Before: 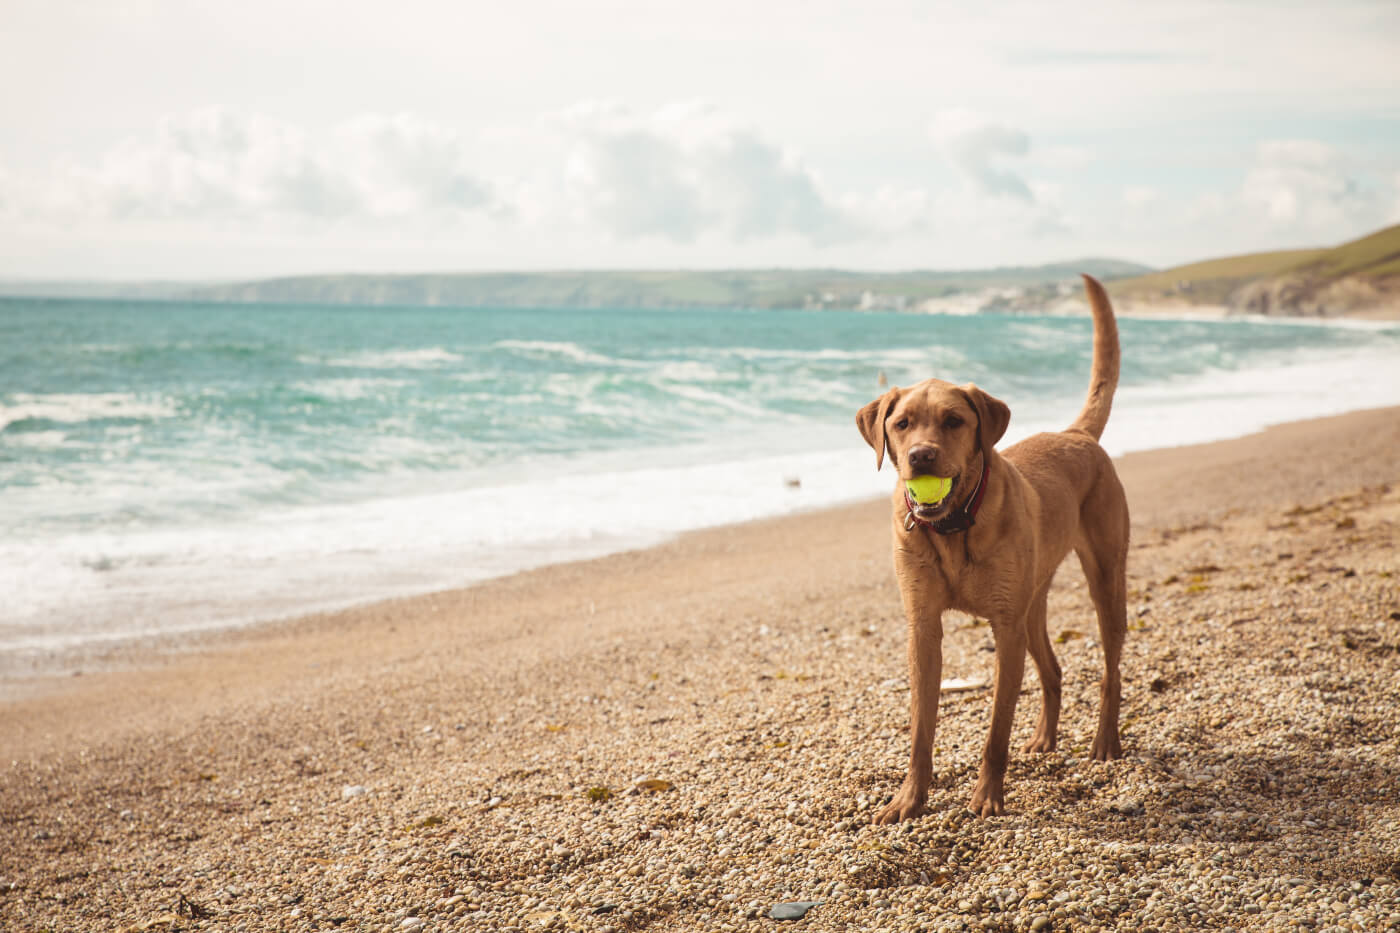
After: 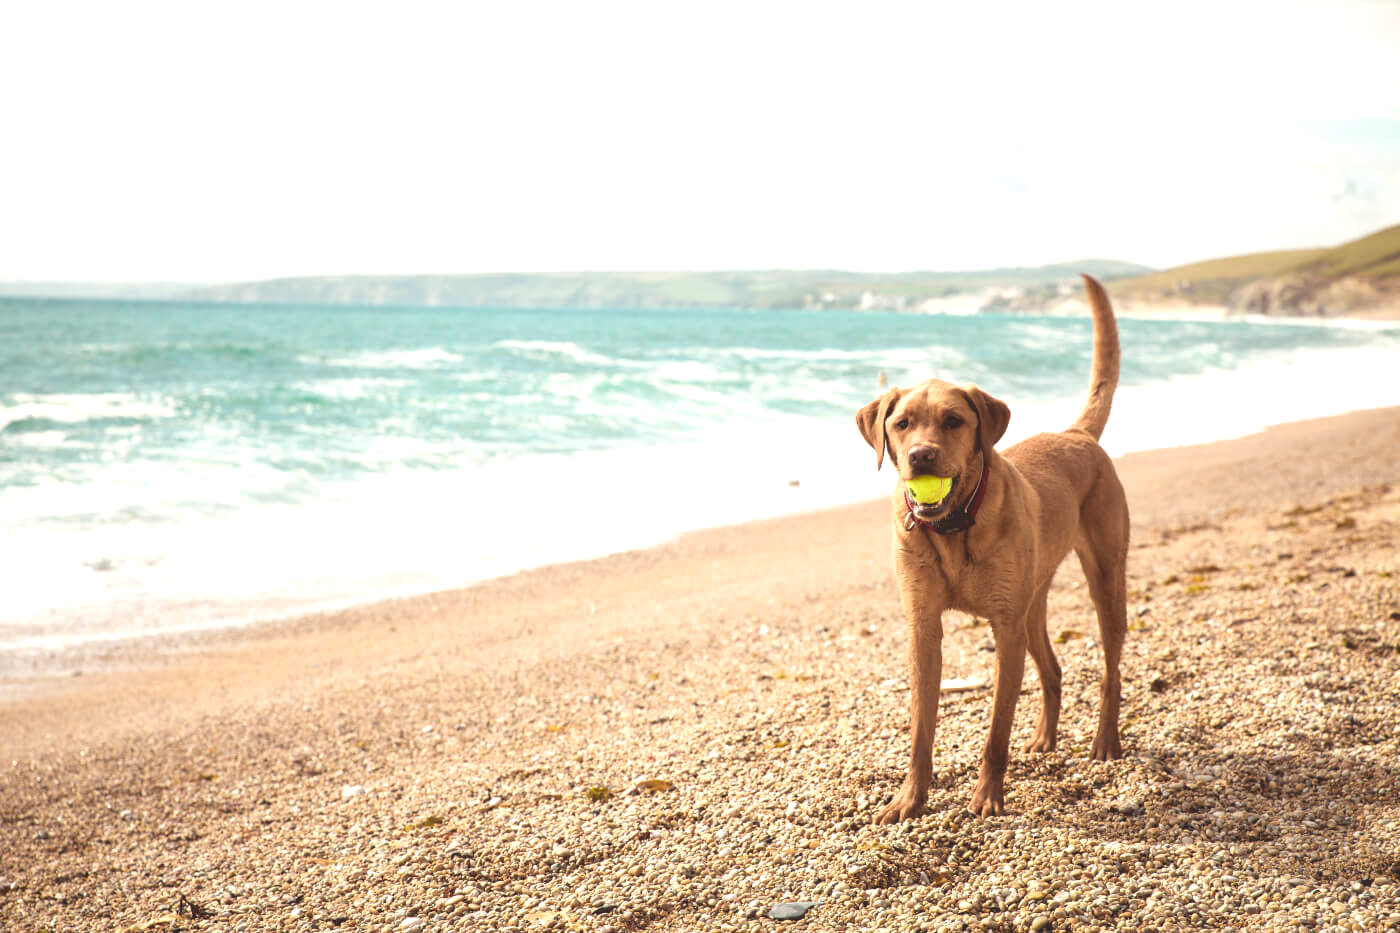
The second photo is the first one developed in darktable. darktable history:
exposure: exposure 0.577 EV, compensate exposure bias true, compensate highlight preservation false
